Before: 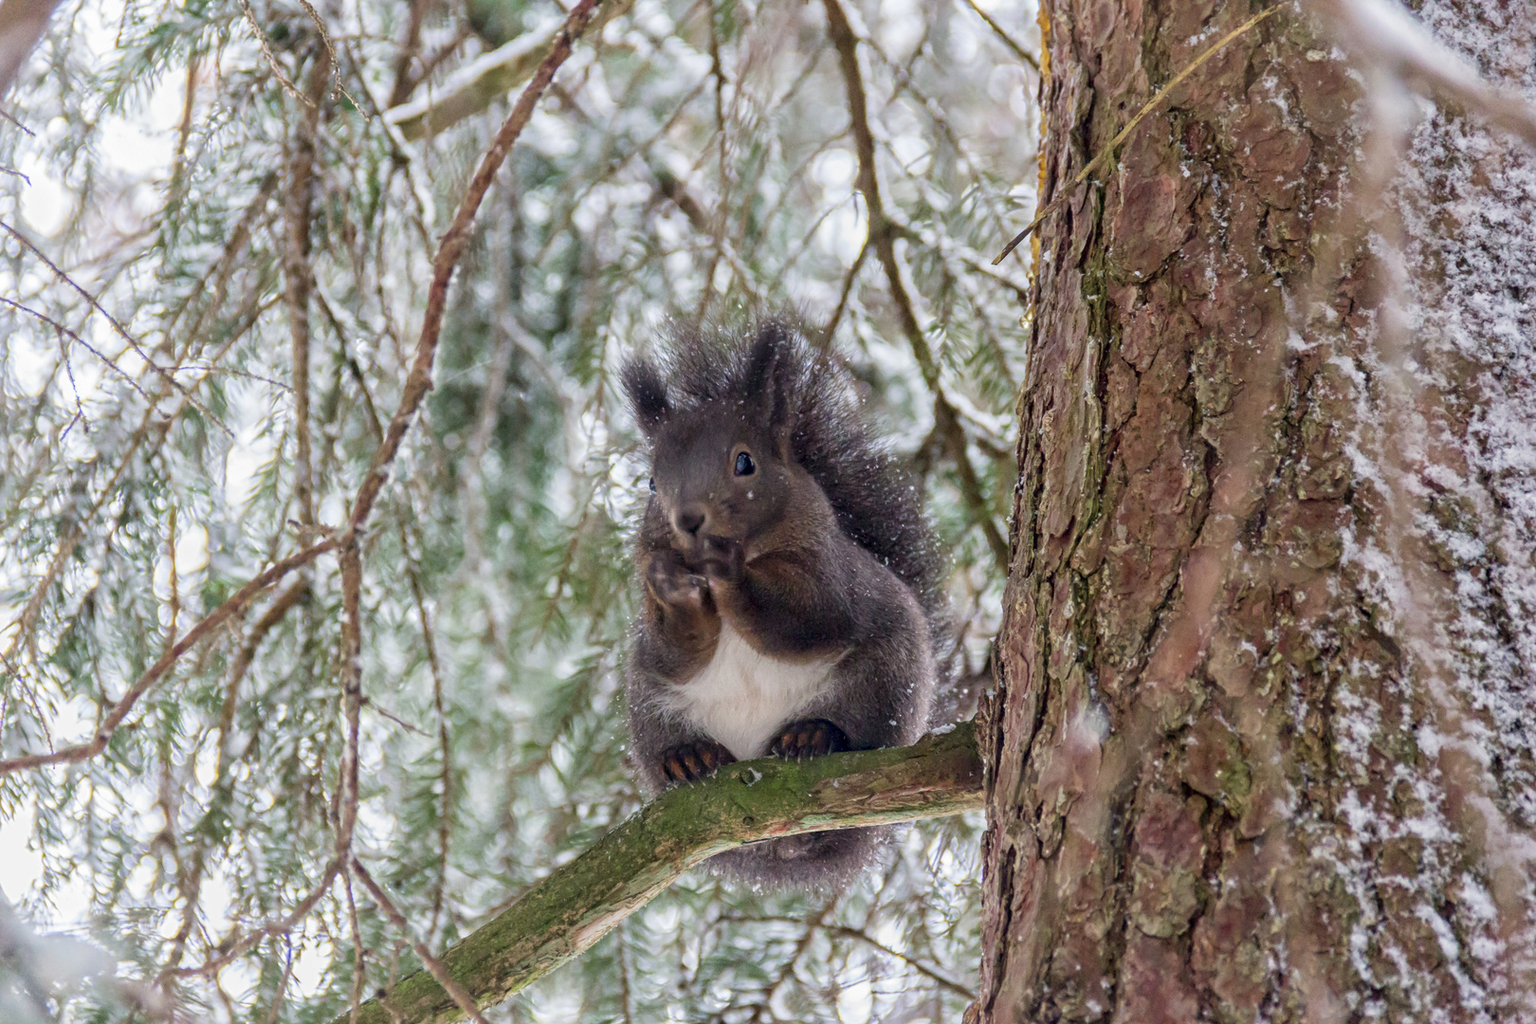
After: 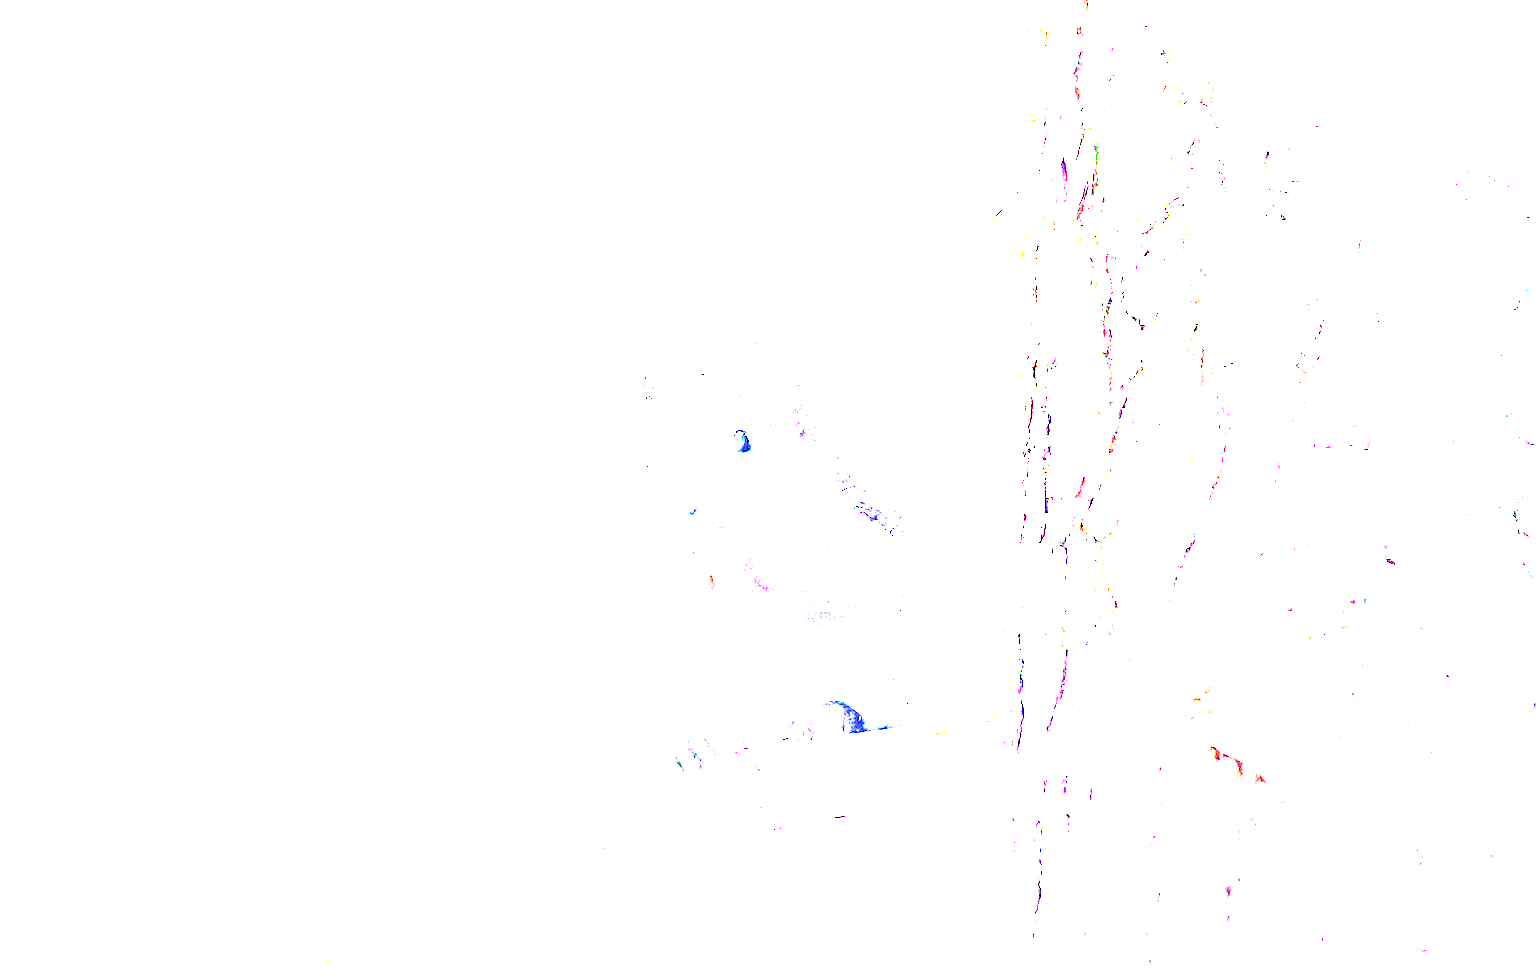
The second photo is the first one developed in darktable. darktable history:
rotate and perspective: rotation -3°, crop left 0.031, crop right 0.968, crop top 0.07, crop bottom 0.93
exposure: exposure 8 EV, compensate highlight preservation false
